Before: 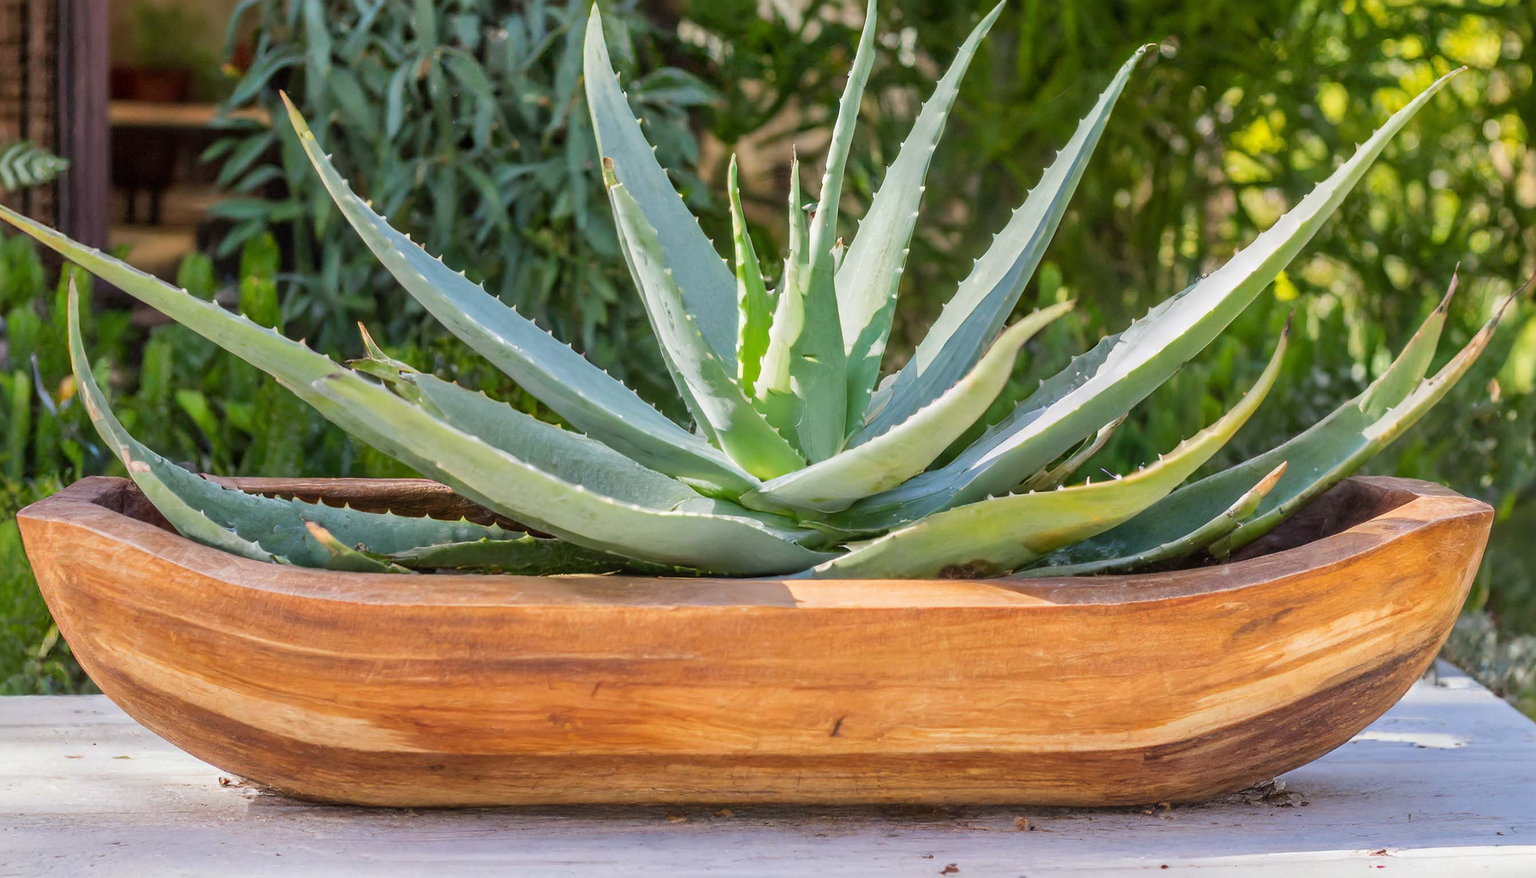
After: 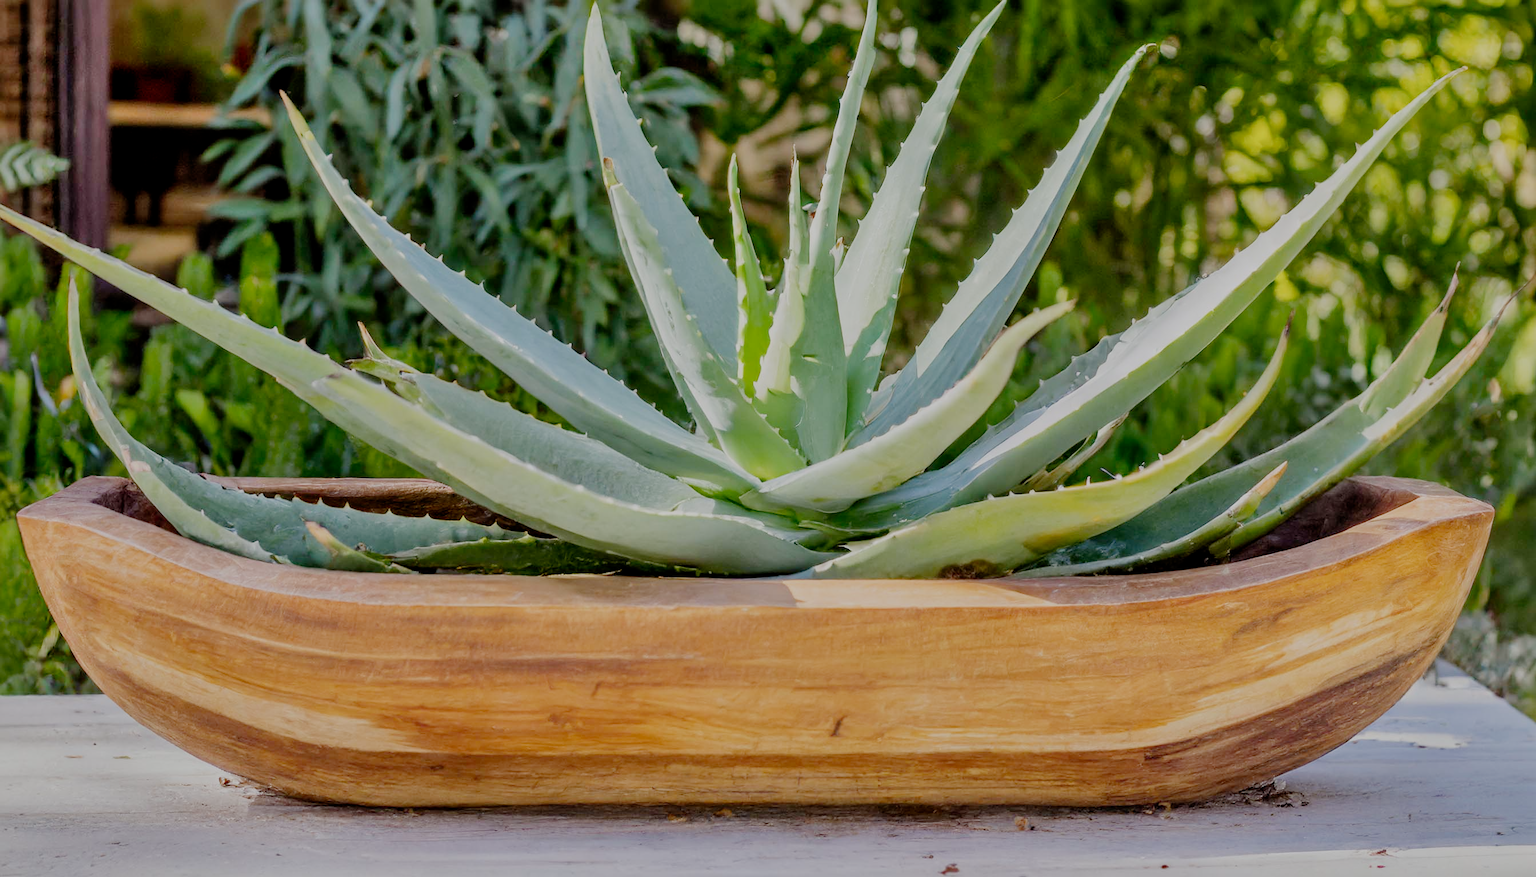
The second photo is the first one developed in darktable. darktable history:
shadows and highlights: shadows 40, highlights -54, highlights color adjustment 46%, low approximation 0.01, soften with gaussian
filmic rgb: middle gray luminance 18%, black relative exposure -7.5 EV, white relative exposure 8.5 EV, threshold 6 EV, target black luminance 0%, hardness 2.23, latitude 18.37%, contrast 0.878, highlights saturation mix 5%, shadows ↔ highlights balance 10.15%, add noise in highlights 0, preserve chrominance no, color science v3 (2019), use custom middle-gray values true, iterations of high-quality reconstruction 0, contrast in highlights soft, enable highlight reconstruction true
contrast brightness saturation: contrast 0.05
